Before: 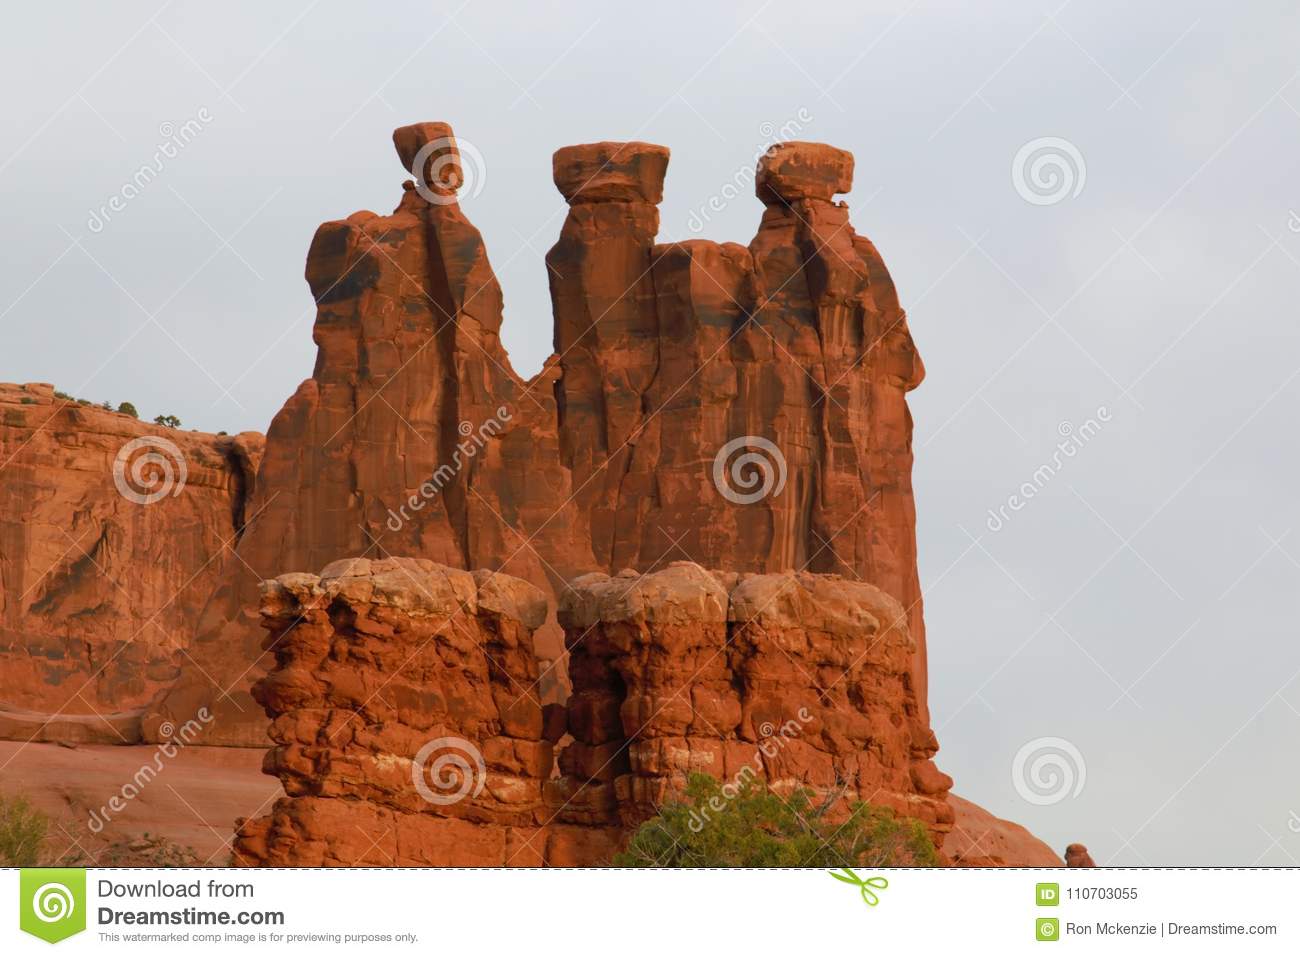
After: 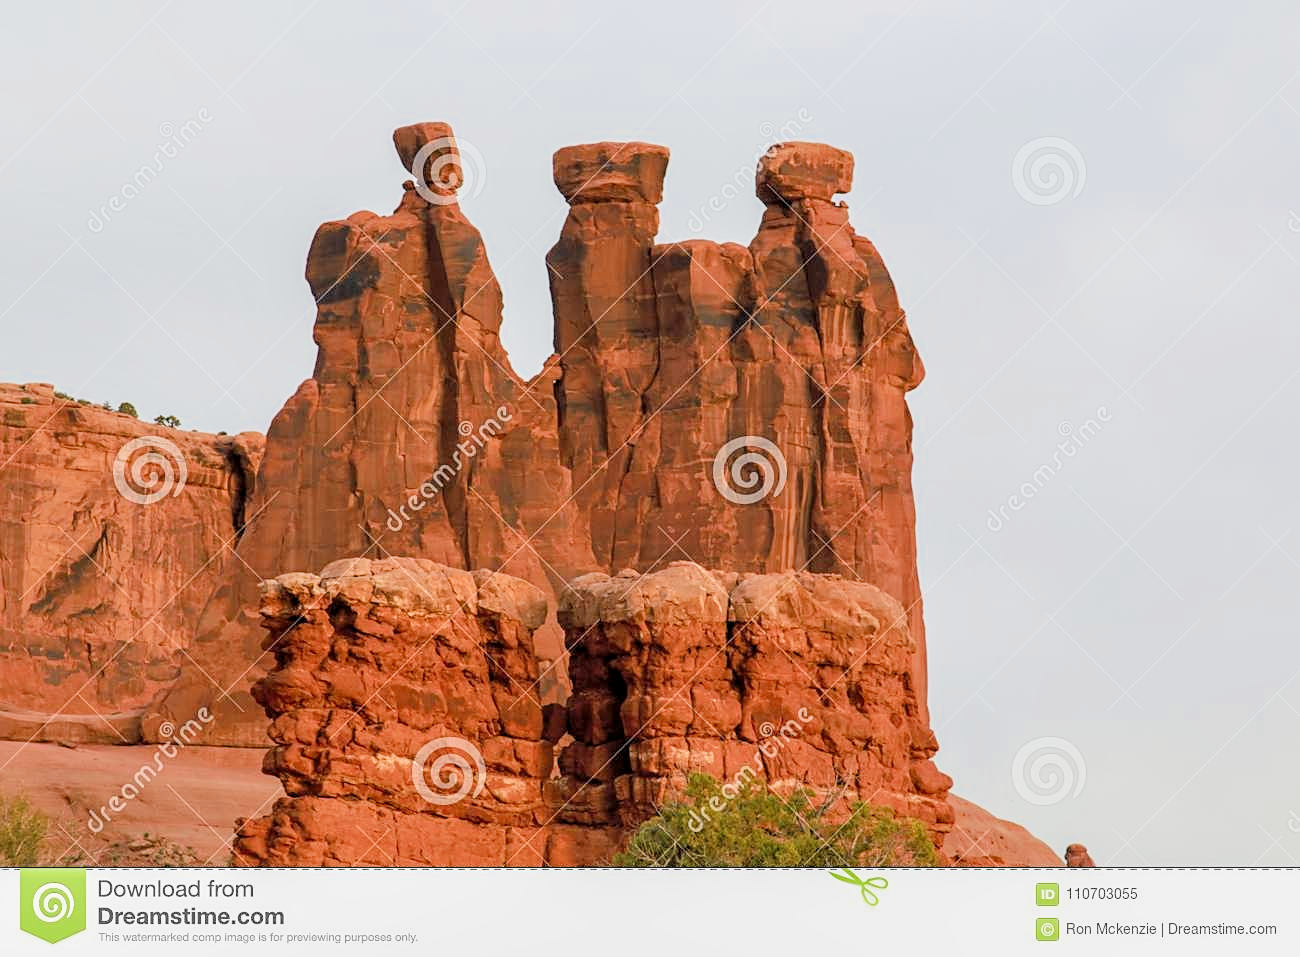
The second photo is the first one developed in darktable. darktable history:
filmic rgb: black relative exposure -7.47 EV, white relative exposure 4.88 EV, hardness 3.4
exposure: exposure 1 EV, compensate exposure bias true, compensate highlight preservation false
sharpen: on, module defaults
local contrast: on, module defaults
